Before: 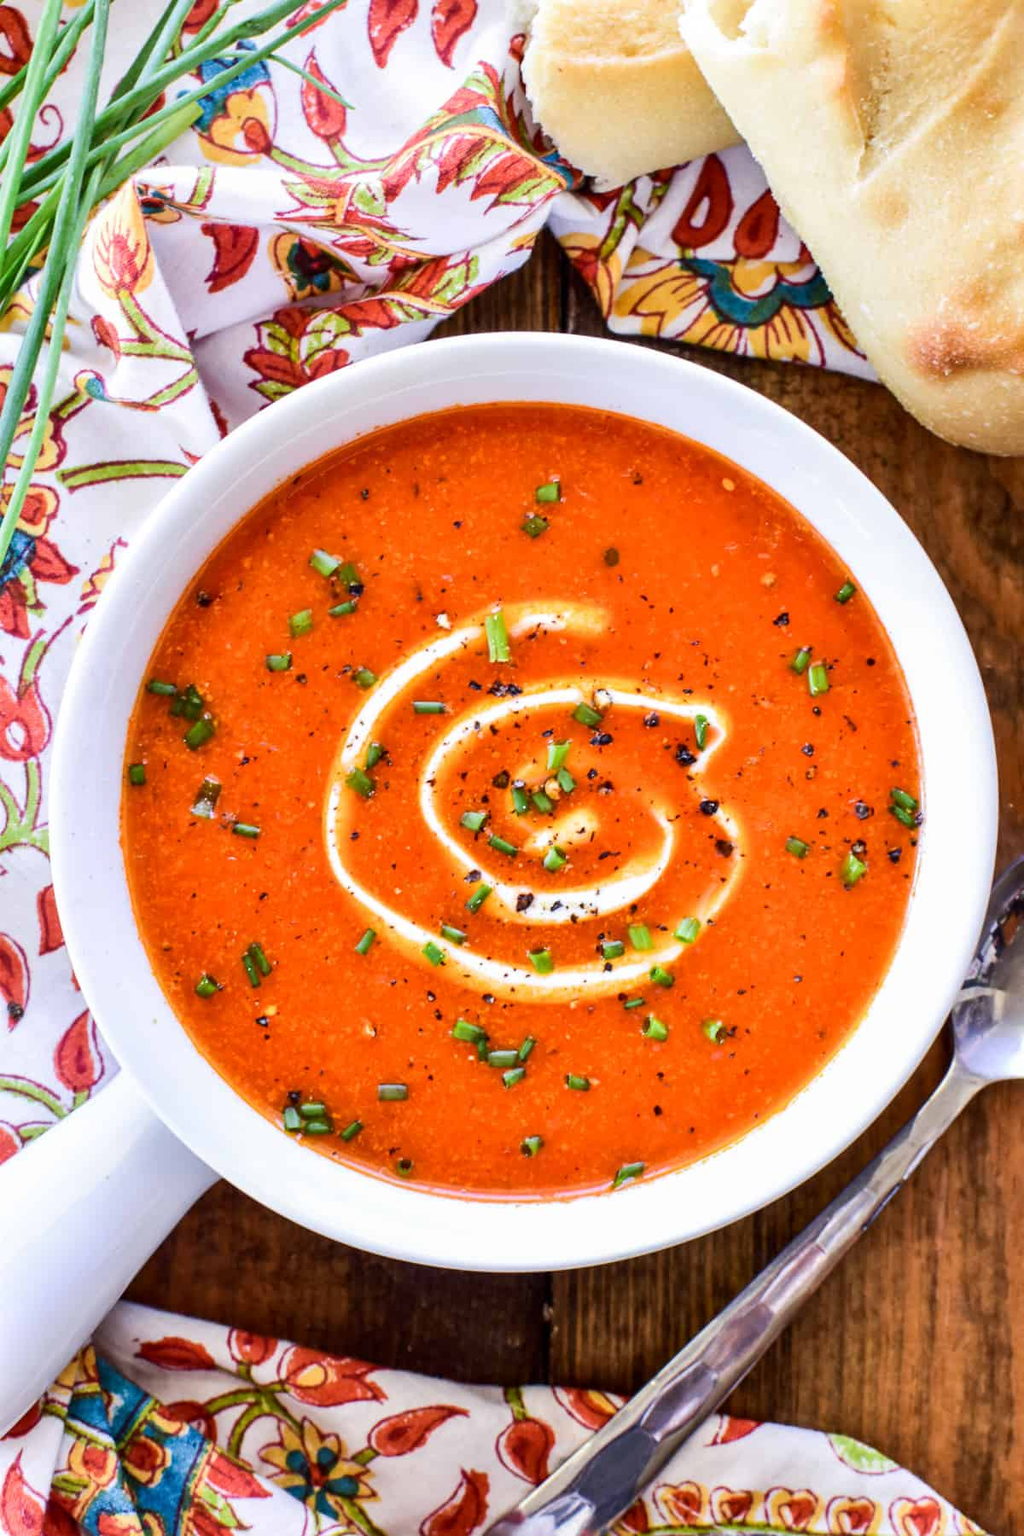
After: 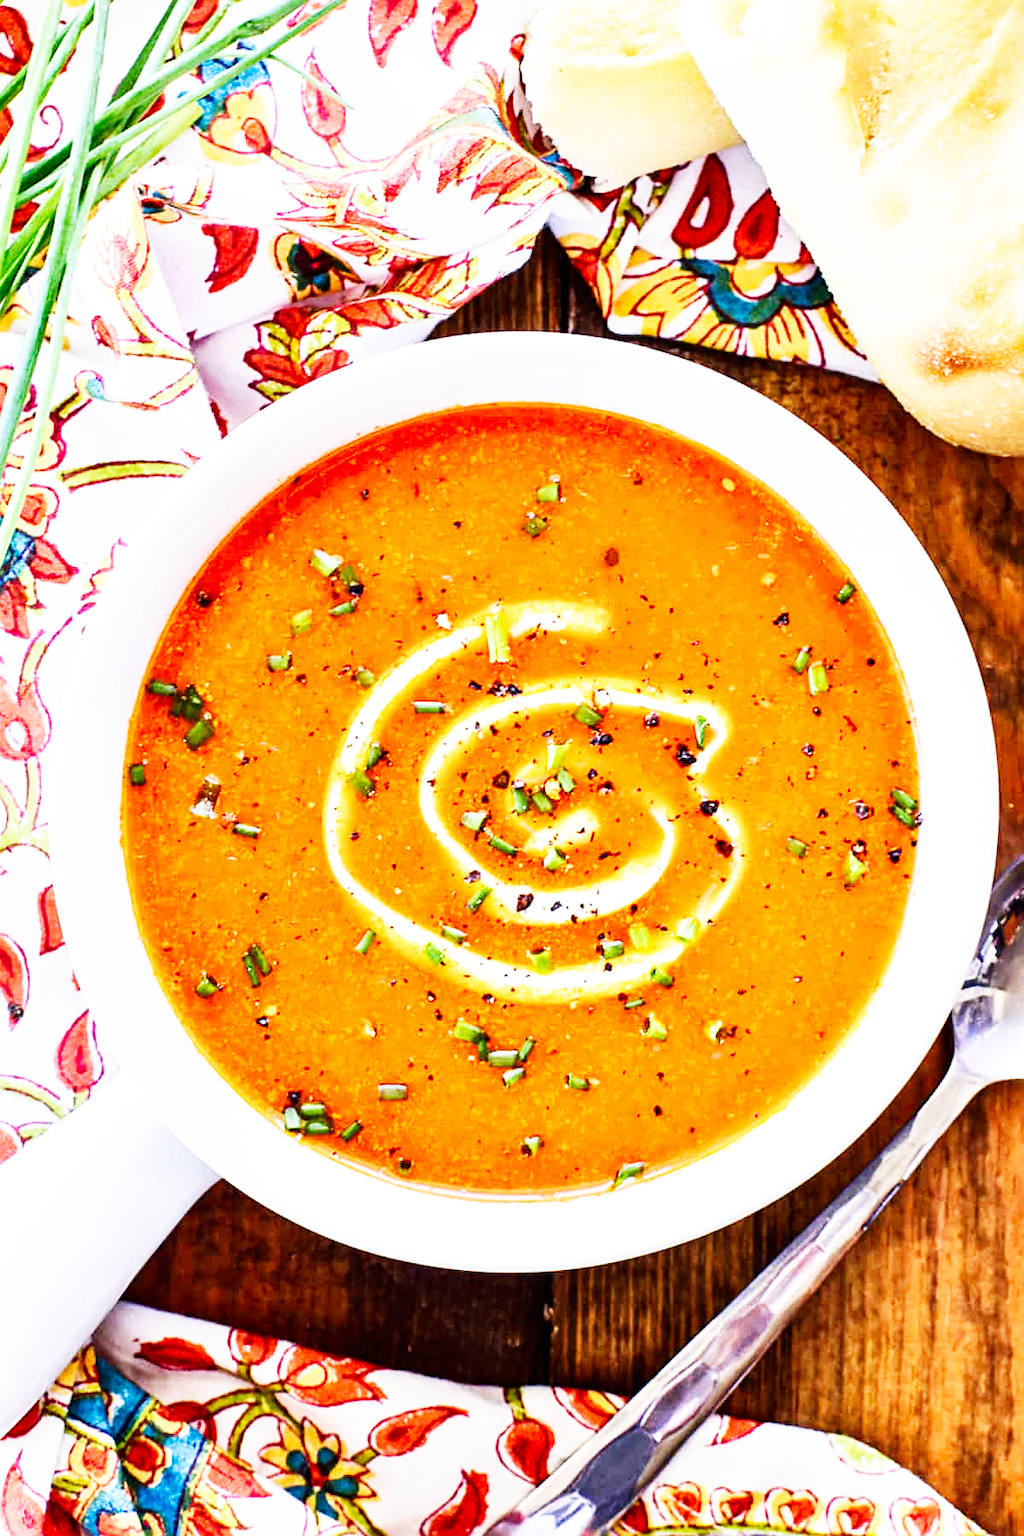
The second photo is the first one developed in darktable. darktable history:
base curve: curves: ch0 [(0, 0) (0.007, 0.004) (0.027, 0.03) (0.046, 0.07) (0.207, 0.54) (0.442, 0.872) (0.673, 0.972) (1, 1)], preserve colors none
sharpen: radius 2.219, amount 0.385, threshold 0.088
